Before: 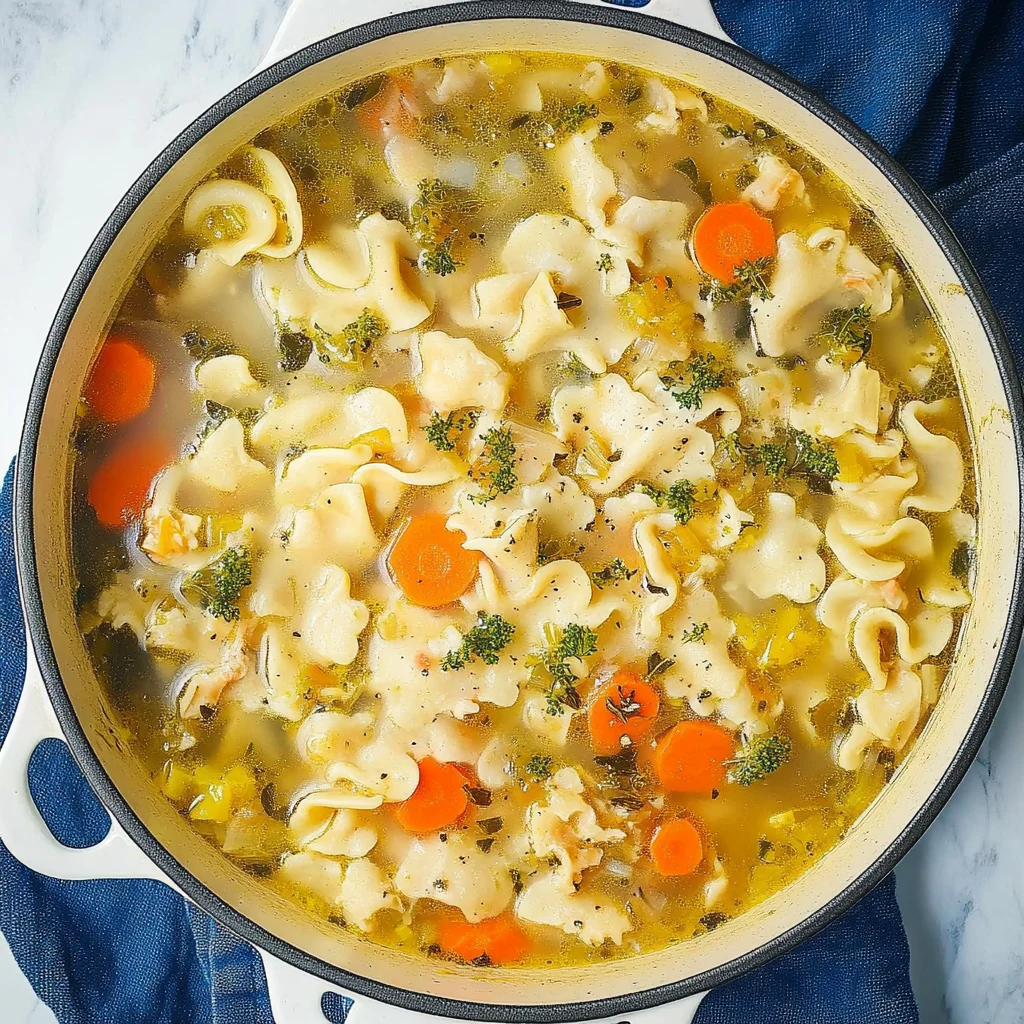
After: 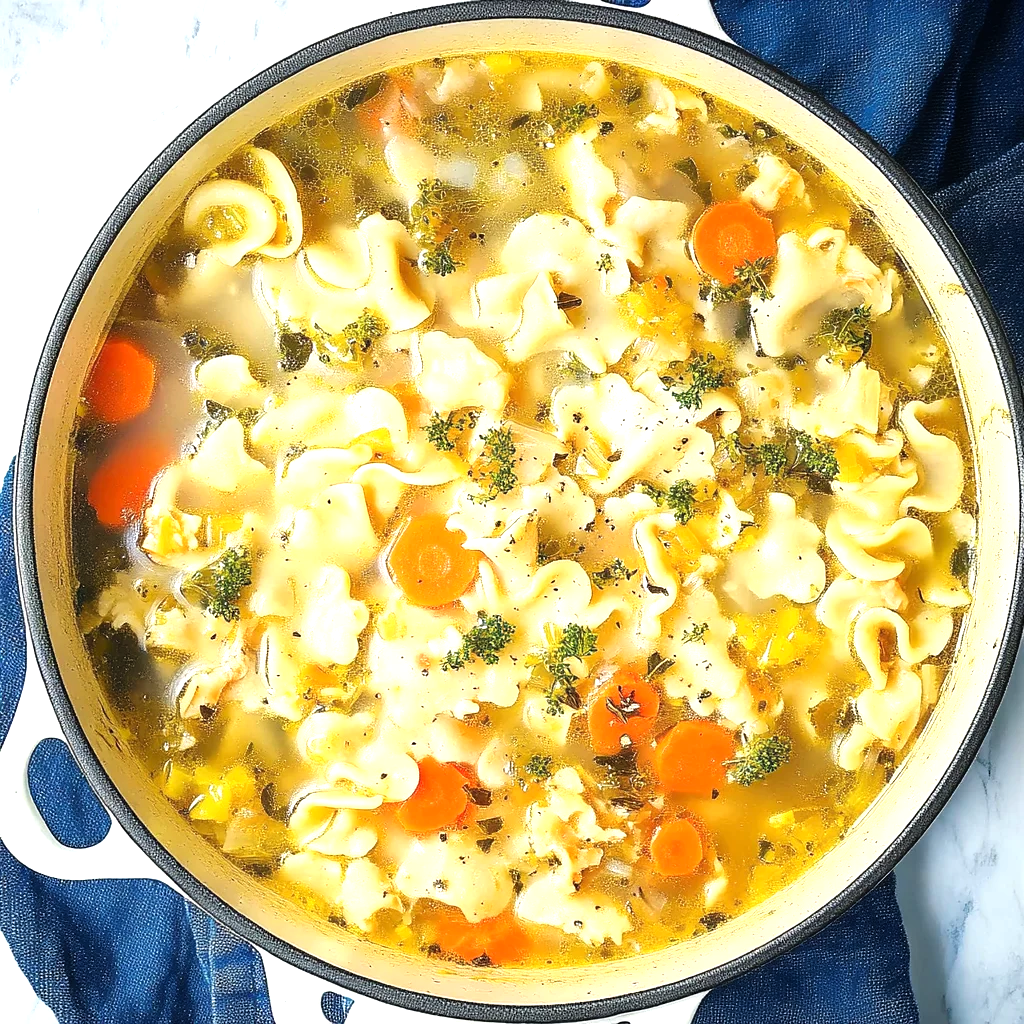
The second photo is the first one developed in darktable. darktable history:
tone equalizer: -8 EV -0.758 EV, -7 EV -0.695 EV, -6 EV -0.577 EV, -5 EV -0.372 EV, -3 EV 0.393 EV, -2 EV 0.6 EV, -1 EV 0.682 EV, +0 EV 0.722 EV
